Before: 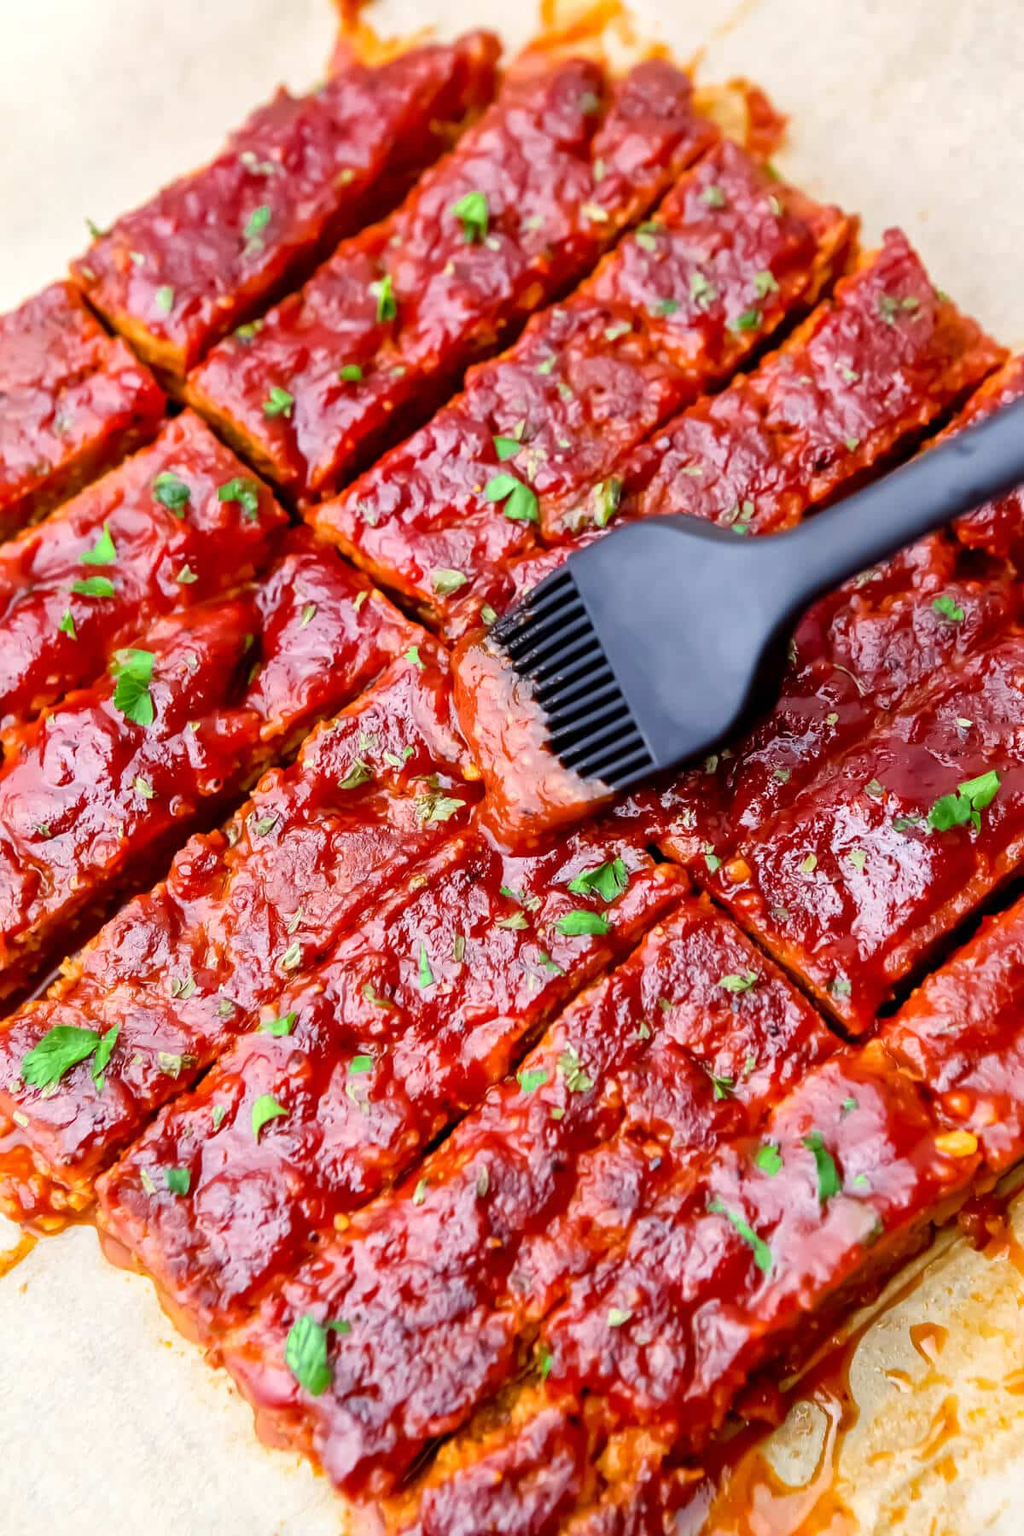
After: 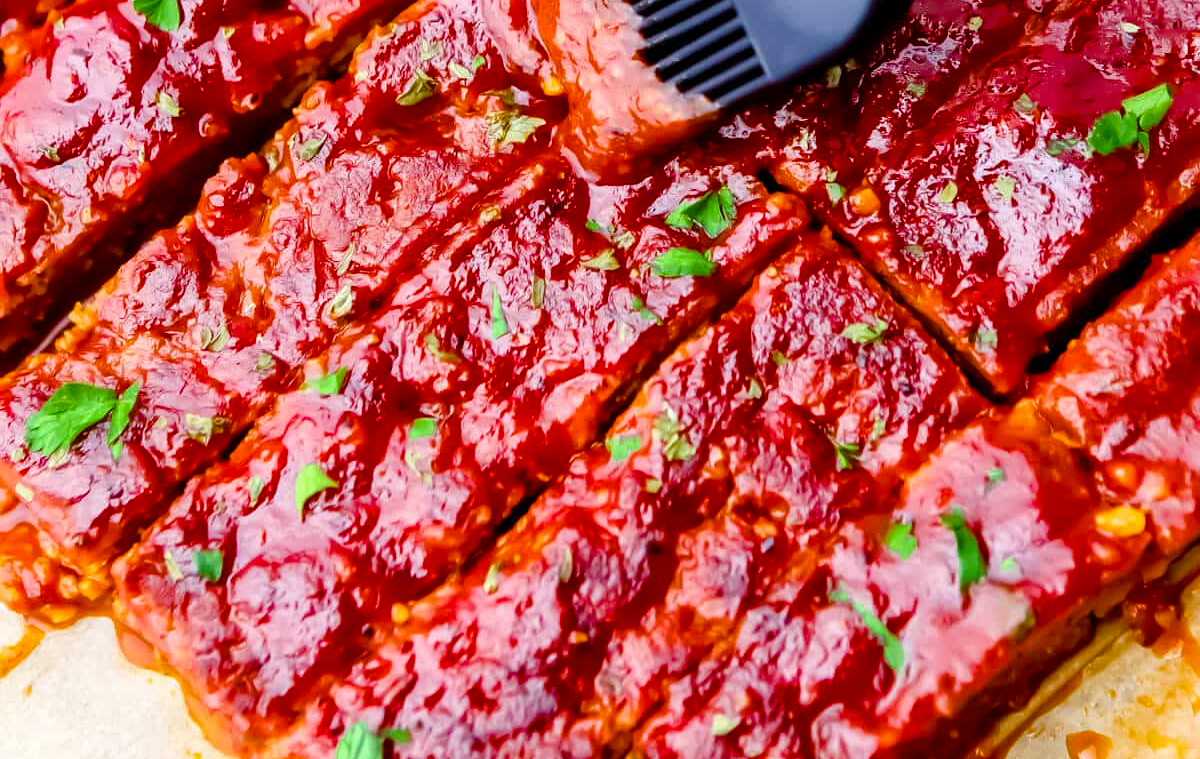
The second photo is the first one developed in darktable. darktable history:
crop: top 45.551%, bottom 12.262%
color balance rgb: perceptual saturation grading › global saturation 35%, perceptual saturation grading › highlights -25%, perceptual saturation grading › shadows 50%
